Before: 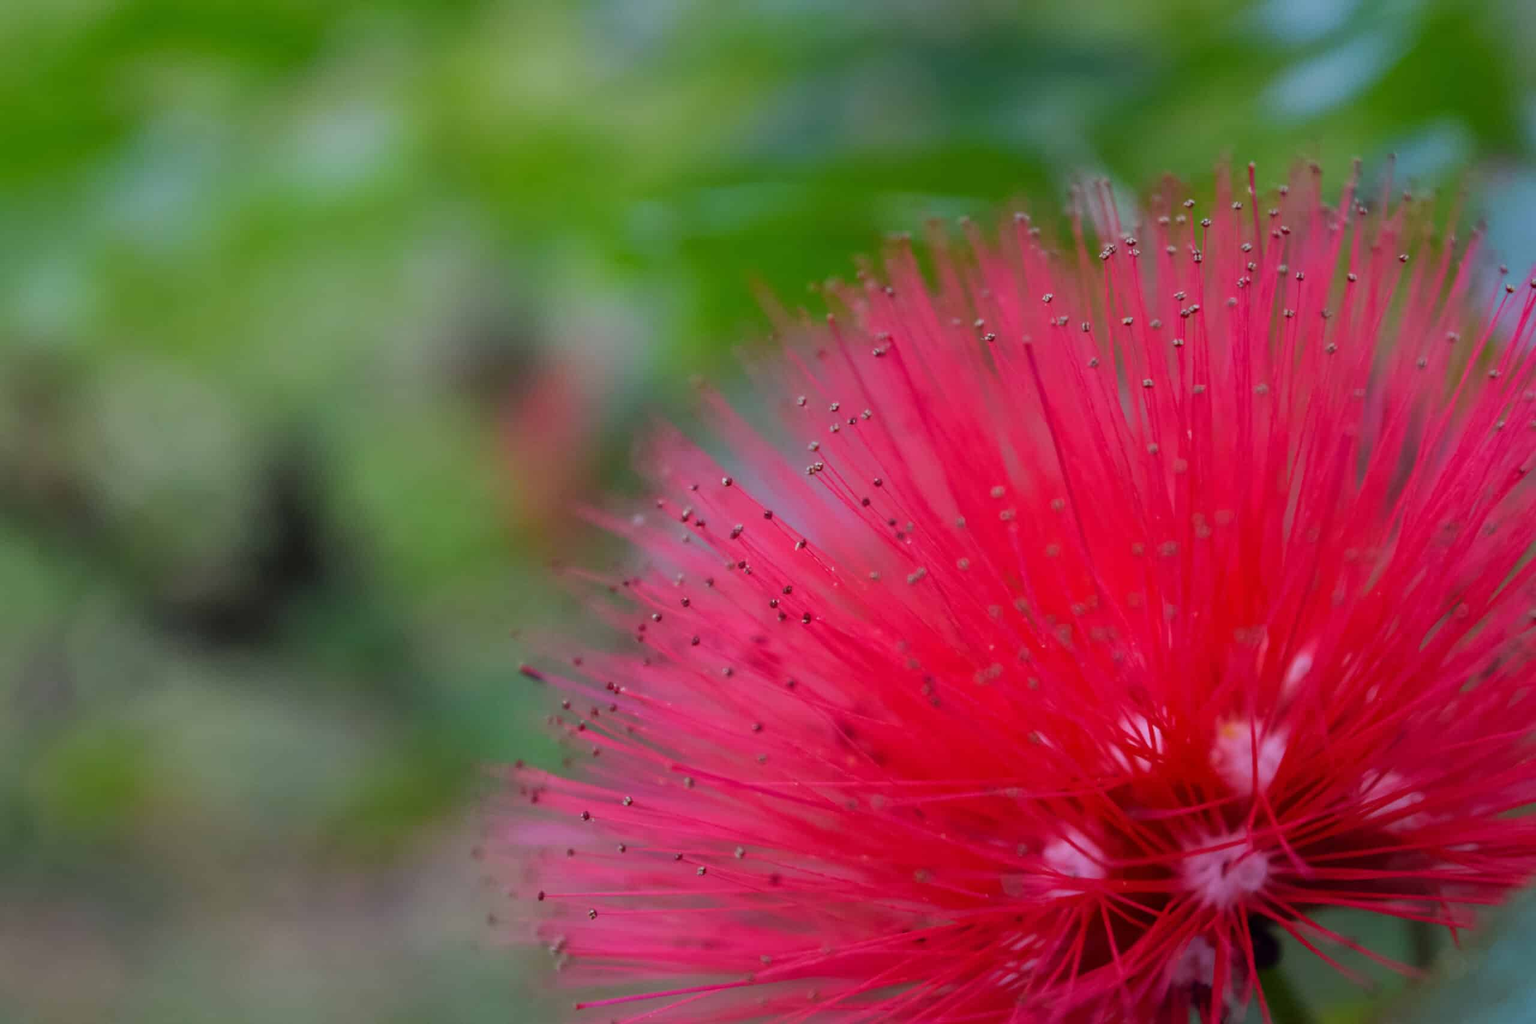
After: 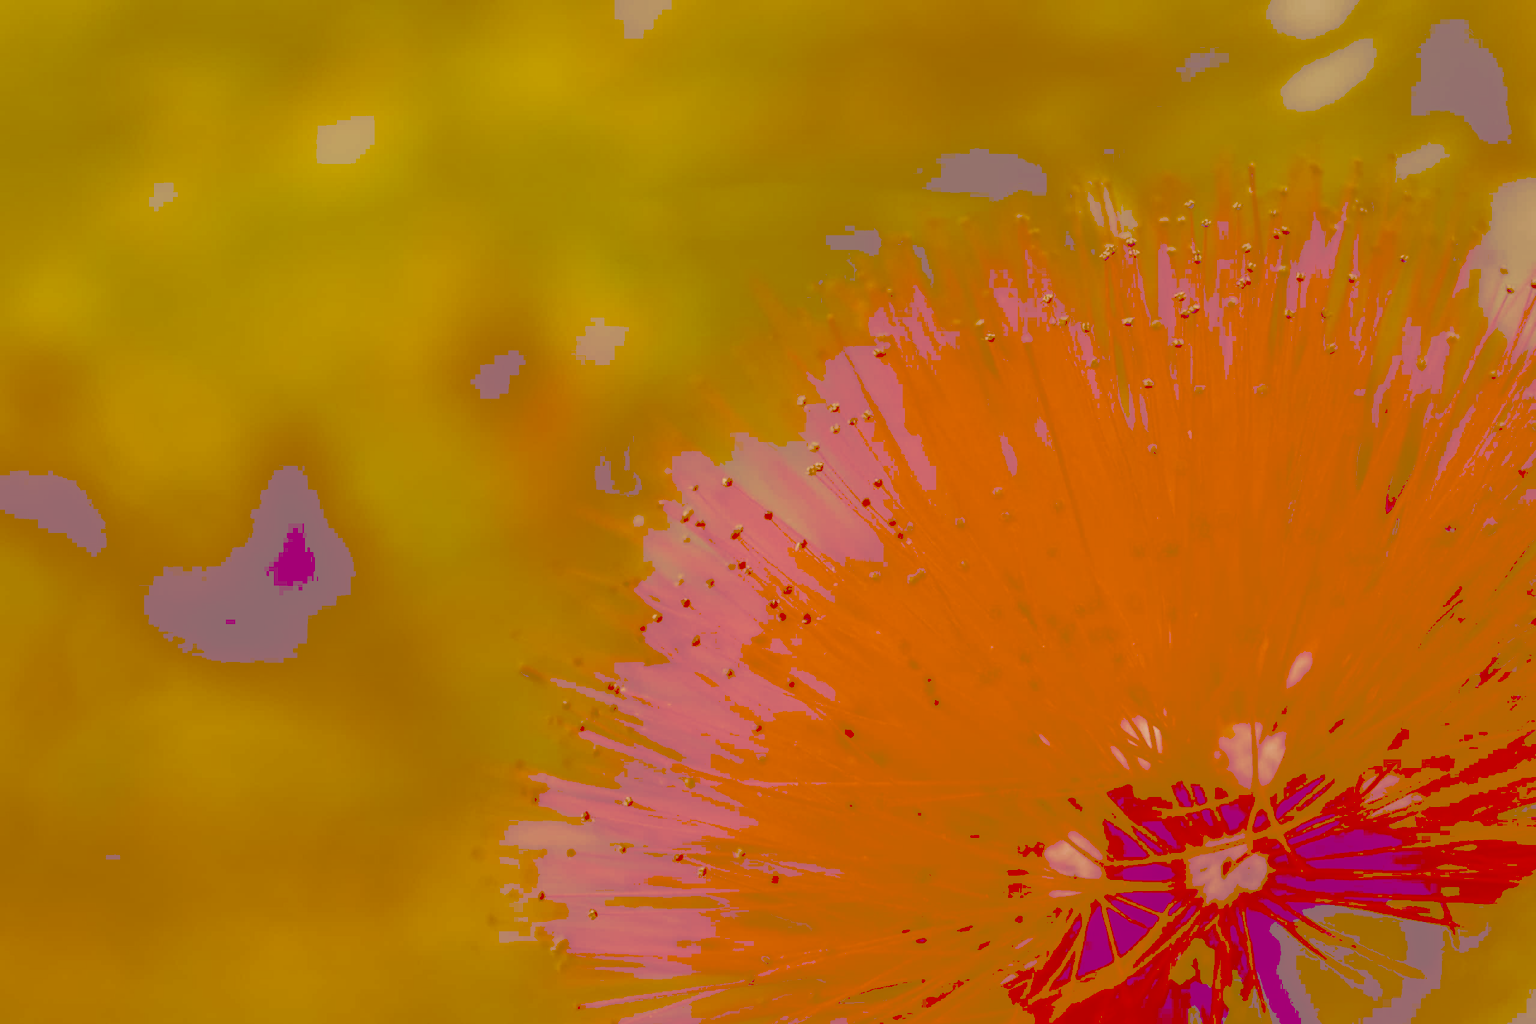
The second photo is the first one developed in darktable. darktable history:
tone curve: curves: ch0 [(0, 0) (0.003, 0.464) (0.011, 0.464) (0.025, 0.464) (0.044, 0.464) (0.069, 0.464) (0.1, 0.463) (0.136, 0.463) (0.177, 0.464) (0.224, 0.469) (0.277, 0.482) (0.335, 0.501) (0.399, 0.53) (0.468, 0.567) (0.543, 0.61) (0.623, 0.663) (0.709, 0.718) (0.801, 0.779) (0.898, 0.842) (1, 1)], preserve colors none
color look up table: target L [100.35, 98.75, 86.95, 83.47, 72.46, 70.63, 66.7, 63.08, 60.82, 58.29, 38.13, 36.95, 34.47, 21.32, 78.06, 74.14, 58.48, 56.41, 46.15, 36.22, 28.92, 25.15, 20.8, 94.62, 76.64, 82, 82.3, 59.96, 56.58, 75.03, 62.26, 40.47, 42.56, 64.66, 40.64, 44.77, 27.92, 20.06, 20.2, 20.81, 87.87, 80.5, 86.98, 74.29, 67.68, 71.45, 44.75, 46.73, 21.66], target a [-2.553, 4.549, -12.91, -13.82, 5.374, -15.78, -2.479, 18.98, 14.5, -9.358, 26.74, 22.31, 42.64, 66.96, 21.82, 23.36, 57.65, 36.64, 37.32, 65.81, 81, 74.07, 66.05, 20.57, 26.84, 24.61, 17.34, 59.91, 40.65, 35.13, 28.91, 69.86, 40.58, 30.54, 41.46, 55.3, 79.13, 64.7, 64.97, 66.07, -2.363, 7.854, 10.15, 12.38, 6.029, 12.73, 16.1, 28.02, 67.6], target b [98.08, 67.76, 46.79, 143.29, 124.38, 121.16, 114.2, 108.18, 104.1, 100.17, 65.46, 63.4, 59.07, 36.48, 57.88, 127.12, 100.23, 96.6, 79.25, 62.14, 49.51, 43.06, 35.59, 29.6, 35.53, 10.58, 13.44, 21.42, 64.66, -0.46, 27.32, 69.17, 72.79, 5.745, 69.34, 0.28, 47.42, 34.3, 34.48, 35.57, 22.12, 43.76, 17.23, 33.87, 41.18, 17.88, 76.62, 79.85, 37], num patches 49
